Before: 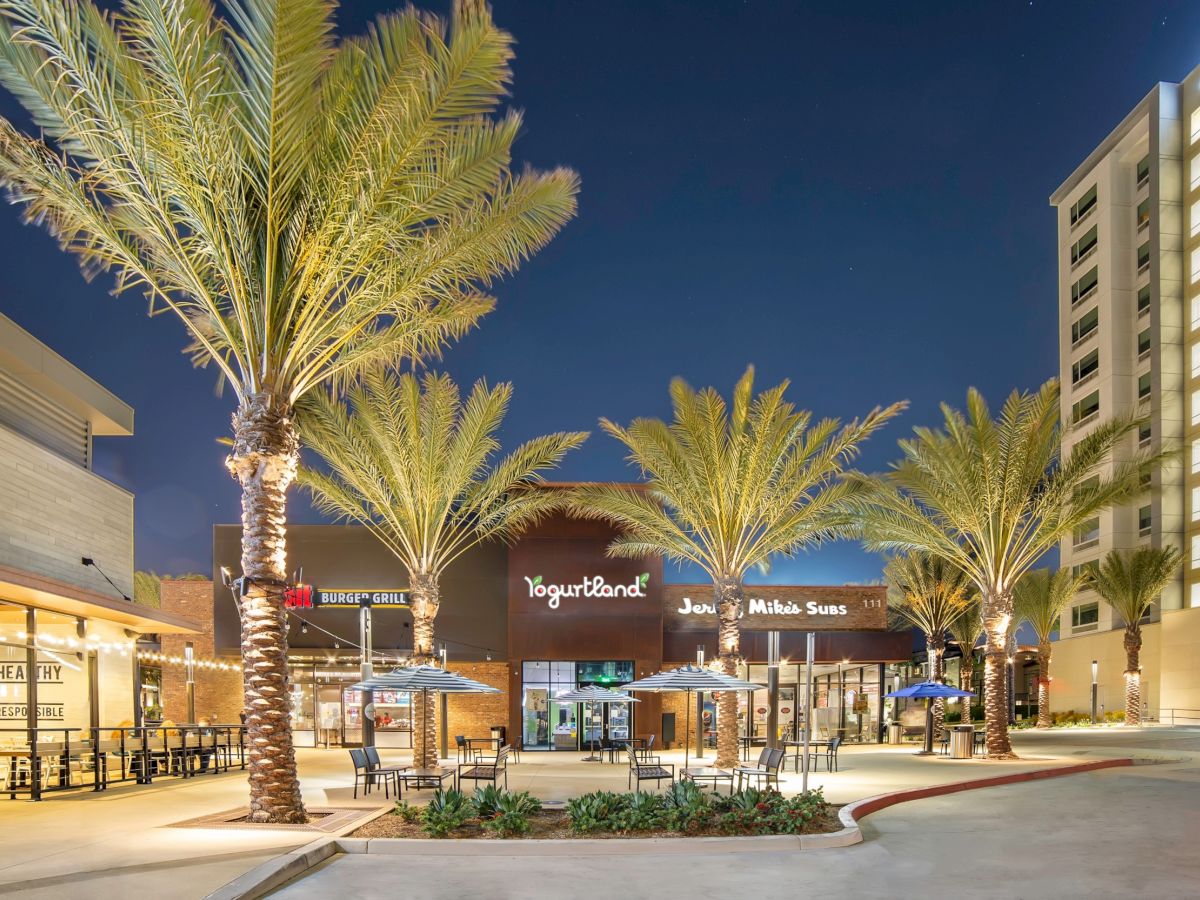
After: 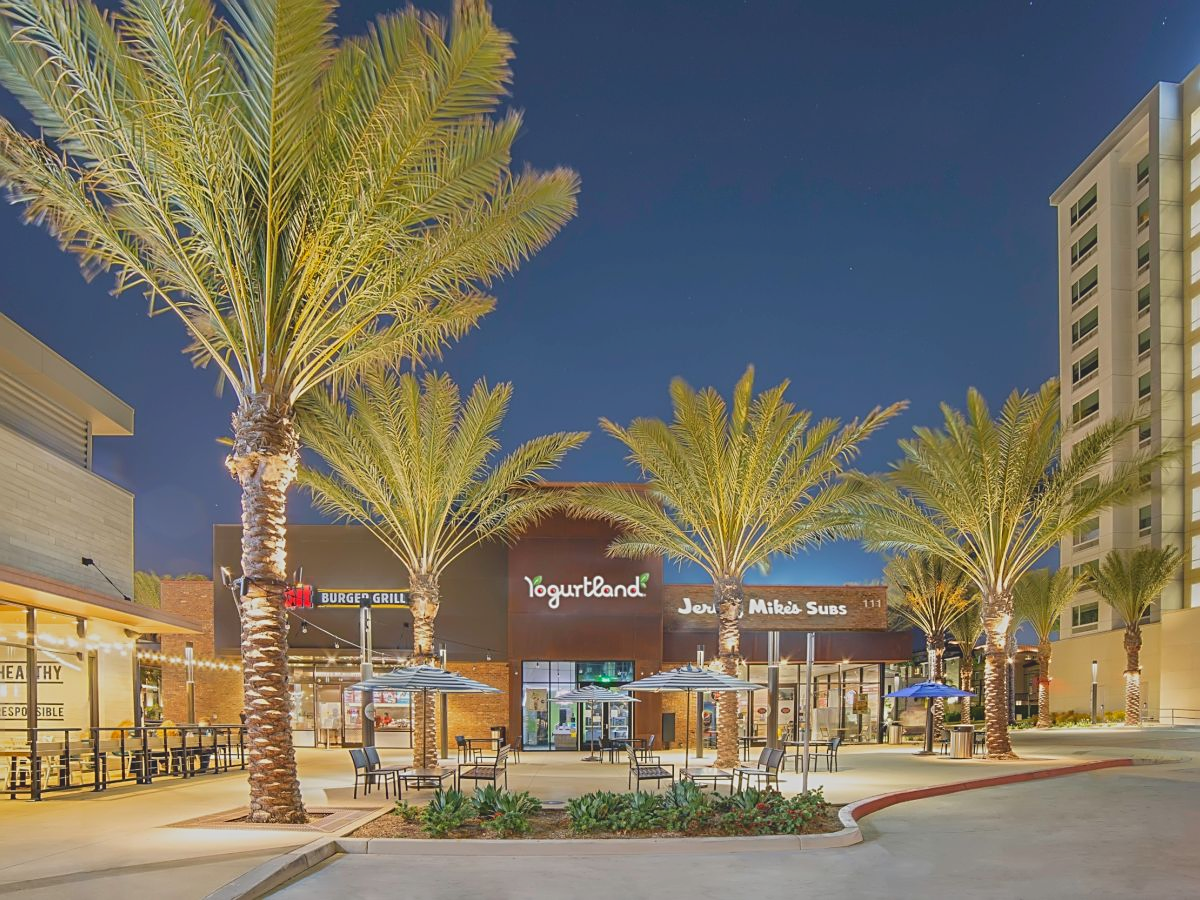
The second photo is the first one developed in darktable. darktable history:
sharpen: on, module defaults
contrast brightness saturation: contrast -0.294
